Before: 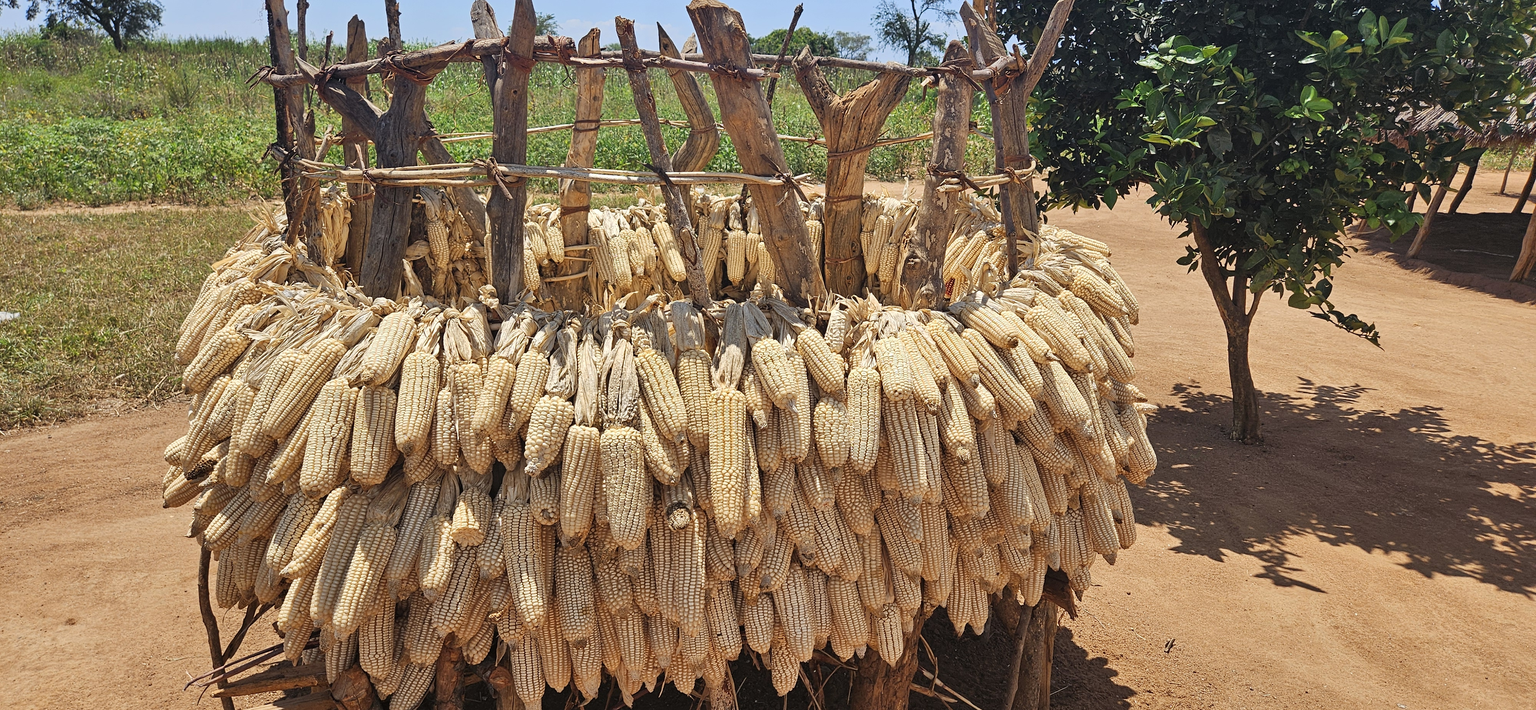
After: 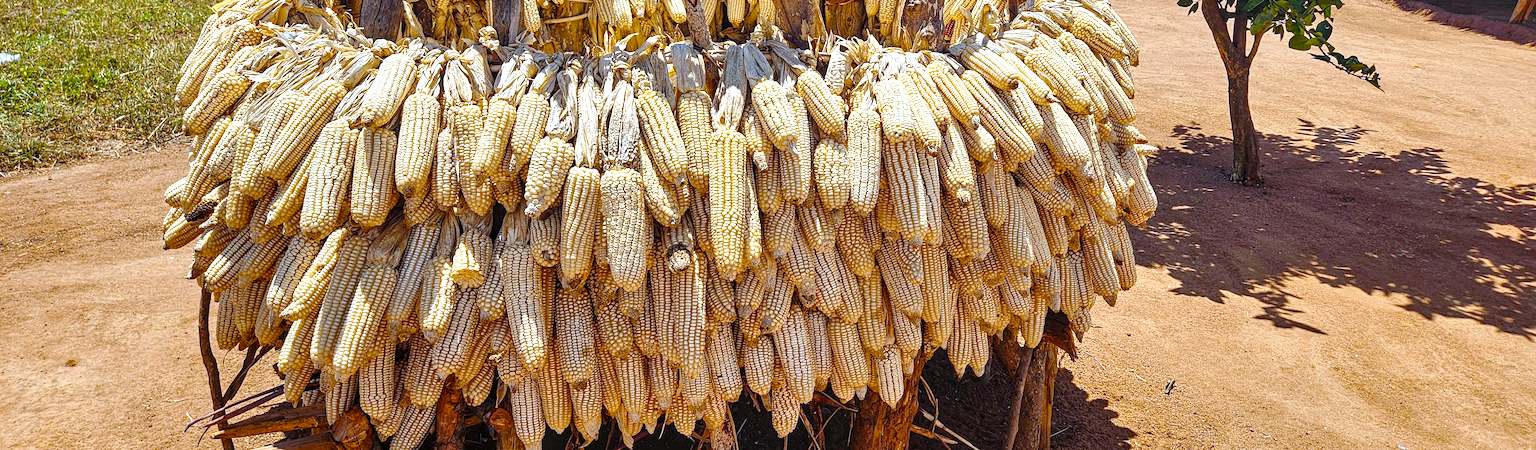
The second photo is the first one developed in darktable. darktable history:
color balance rgb: linear chroma grading › global chroma 9%, perceptual saturation grading › global saturation 36%, perceptual saturation grading › shadows 35%, perceptual brilliance grading › global brilliance 15%, perceptual brilliance grading › shadows -35%, global vibrance 15%
white balance: red 0.926, green 1.003, blue 1.133
crop and rotate: top 36.435%
tone curve: curves: ch0 [(0, 0) (0.003, 0.003) (0.011, 0.014) (0.025, 0.027) (0.044, 0.044) (0.069, 0.064) (0.1, 0.108) (0.136, 0.153) (0.177, 0.208) (0.224, 0.275) (0.277, 0.349) (0.335, 0.422) (0.399, 0.492) (0.468, 0.557) (0.543, 0.617) (0.623, 0.682) (0.709, 0.745) (0.801, 0.826) (0.898, 0.916) (1, 1)], preserve colors none
local contrast: detail 130%
